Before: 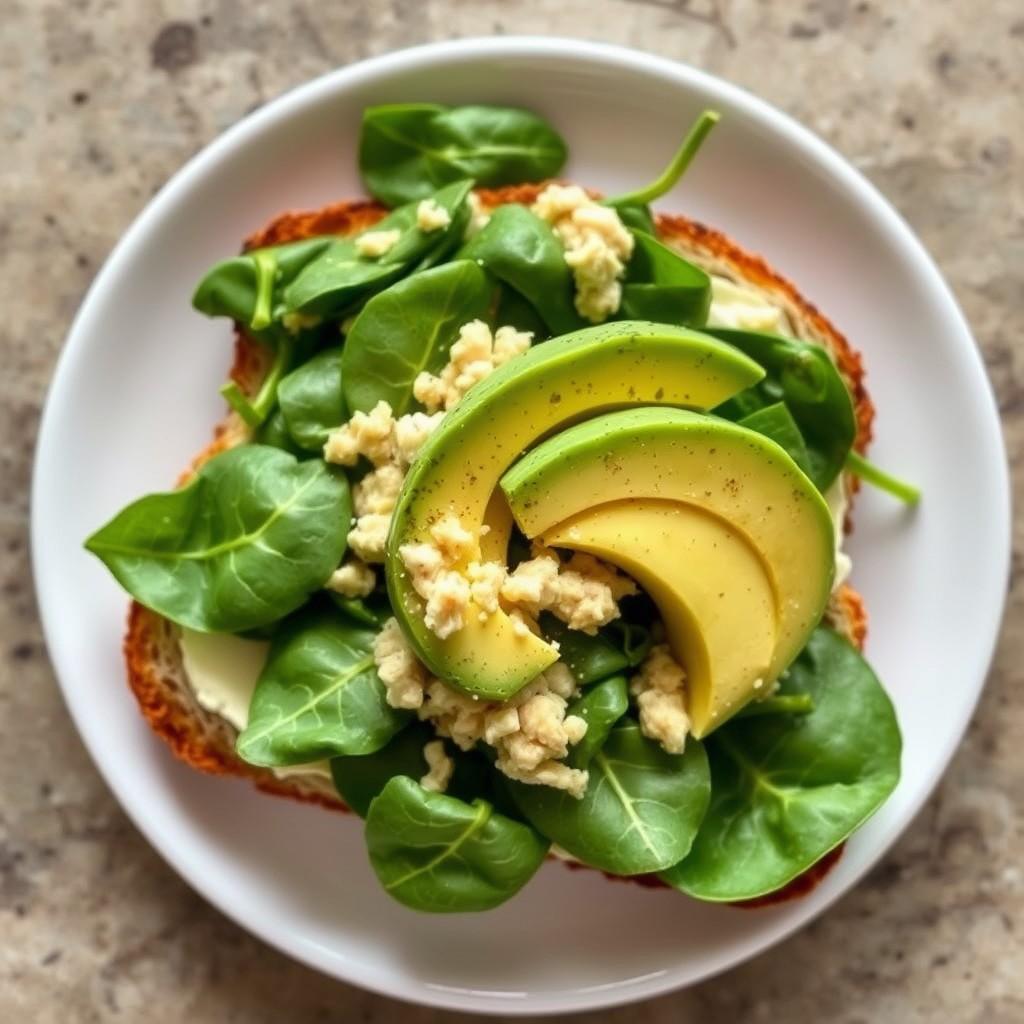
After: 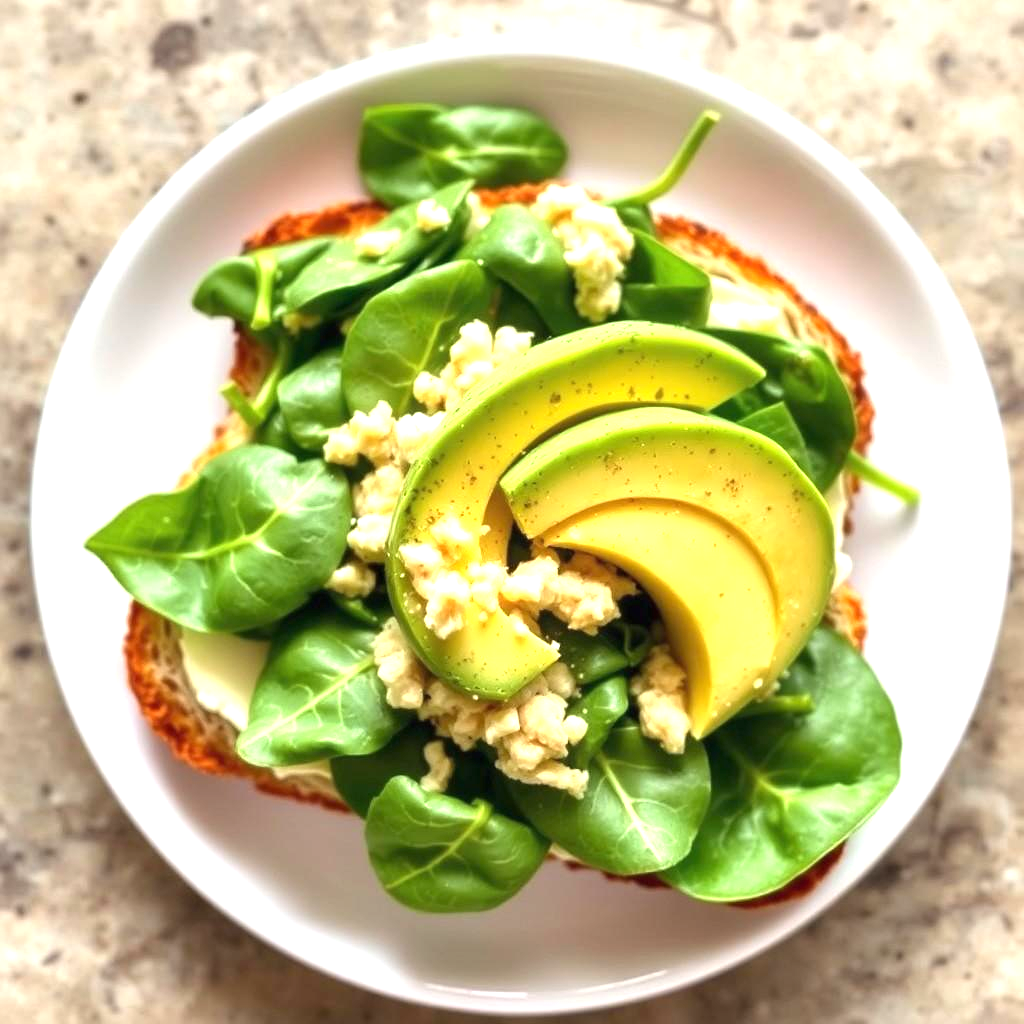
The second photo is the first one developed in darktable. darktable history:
white balance: emerald 1
exposure: black level correction 0, exposure 1.015 EV, compensate exposure bias true, compensate highlight preservation false
